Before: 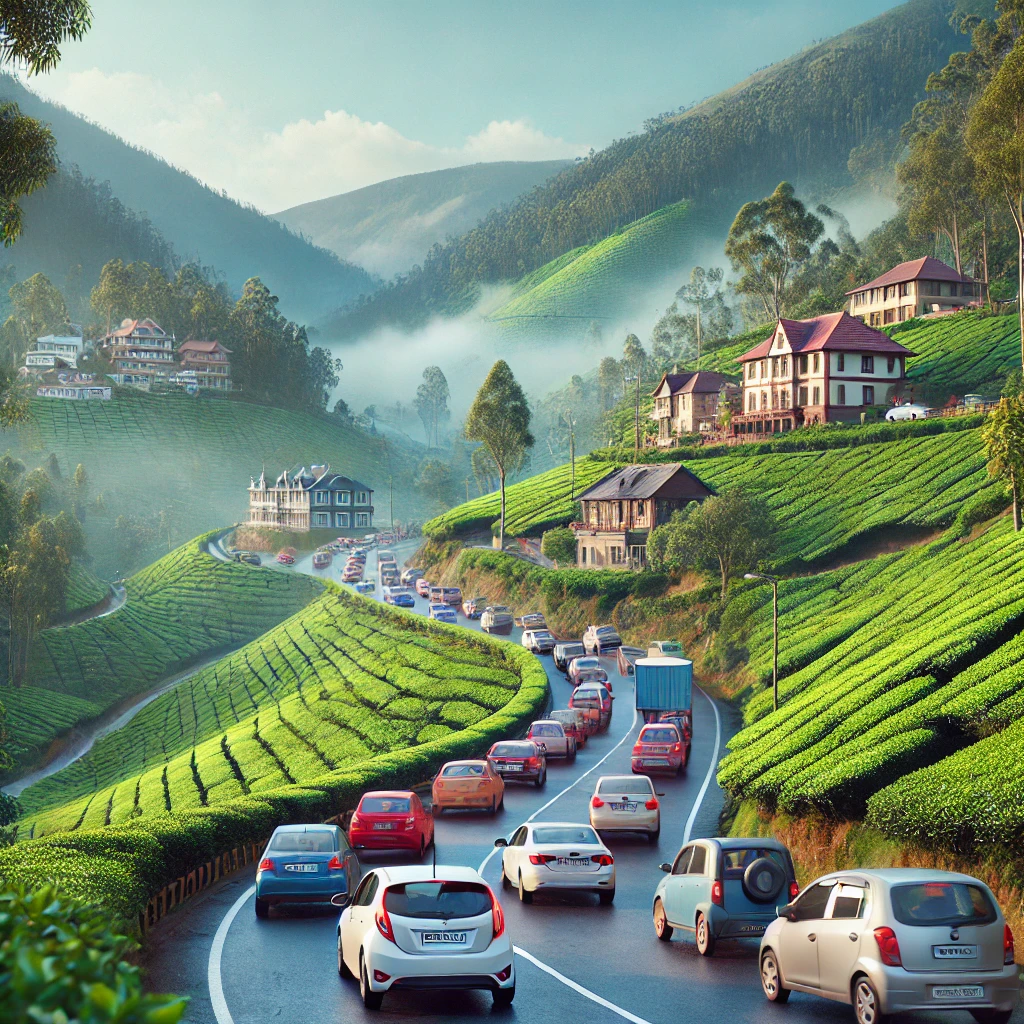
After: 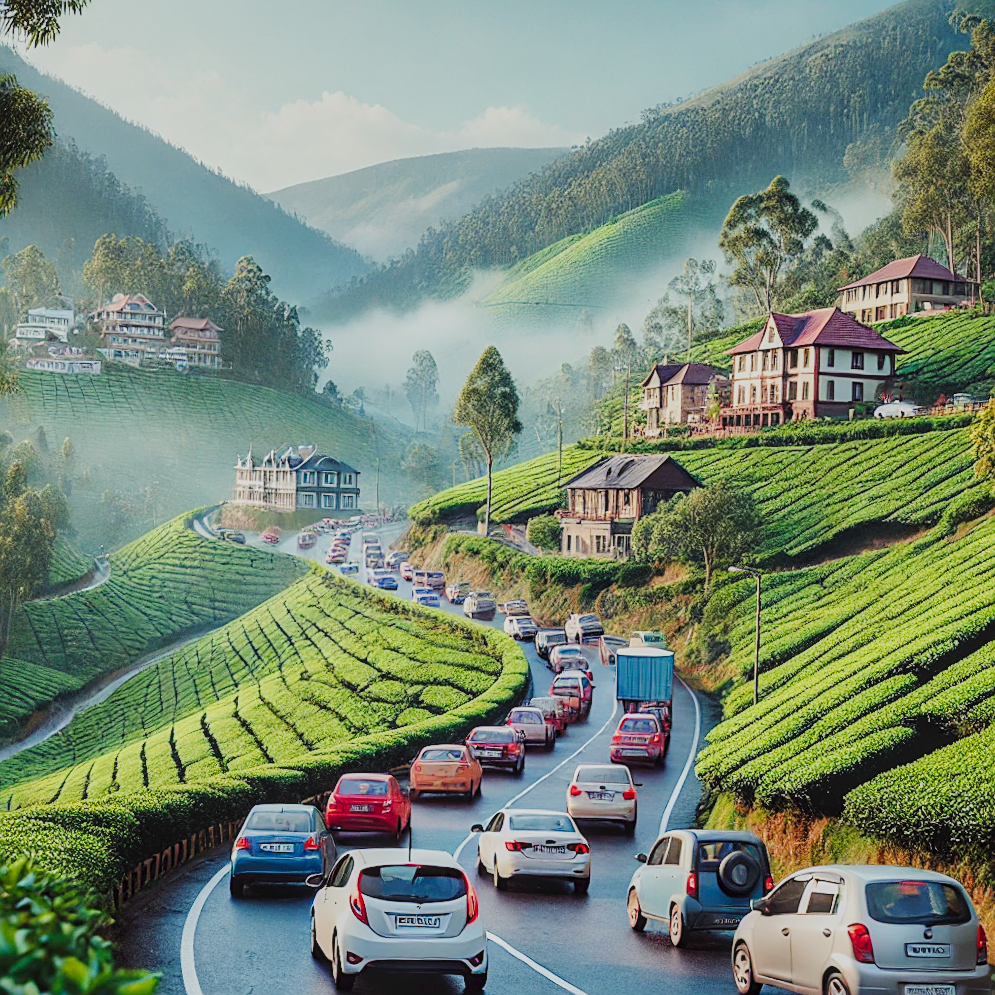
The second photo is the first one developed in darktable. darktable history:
sharpen: on, module defaults
filmic rgb: black relative exposure -7.42 EV, white relative exposure 4.85 EV, hardness 3.39
local contrast: on, module defaults
crop and rotate: angle -1.66°
tone curve: curves: ch0 [(0, 0) (0.003, 0.054) (0.011, 0.058) (0.025, 0.069) (0.044, 0.087) (0.069, 0.1) (0.1, 0.123) (0.136, 0.152) (0.177, 0.183) (0.224, 0.234) (0.277, 0.291) (0.335, 0.367) (0.399, 0.441) (0.468, 0.524) (0.543, 0.6) (0.623, 0.673) (0.709, 0.744) (0.801, 0.812) (0.898, 0.89) (1, 1)], preserve colors none
